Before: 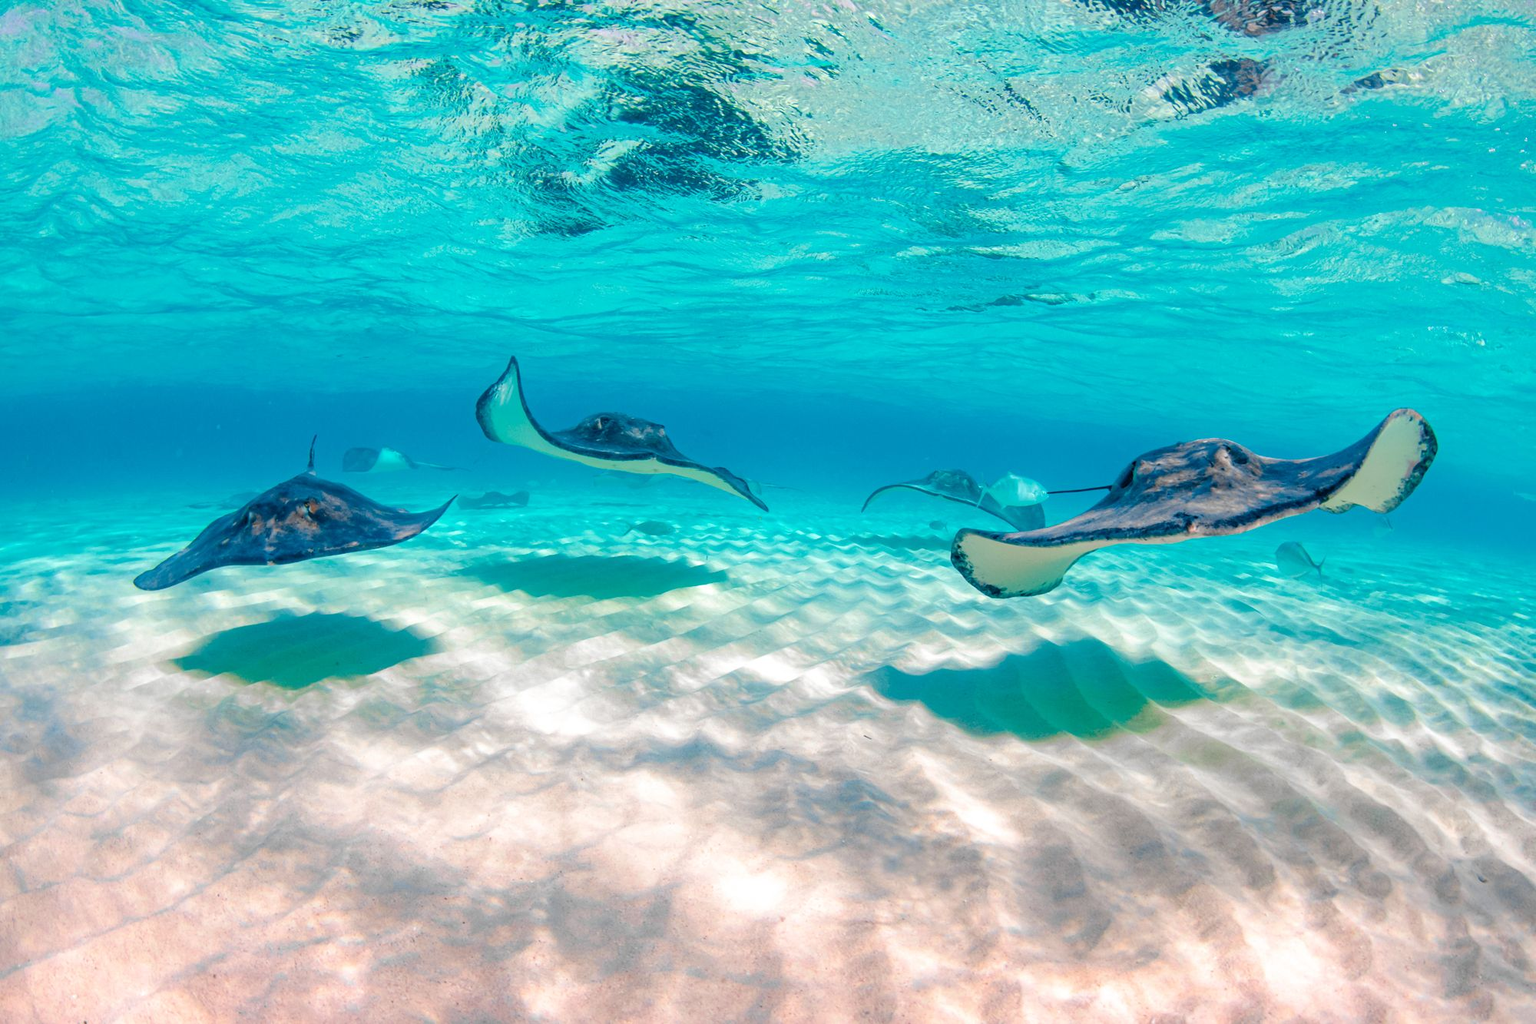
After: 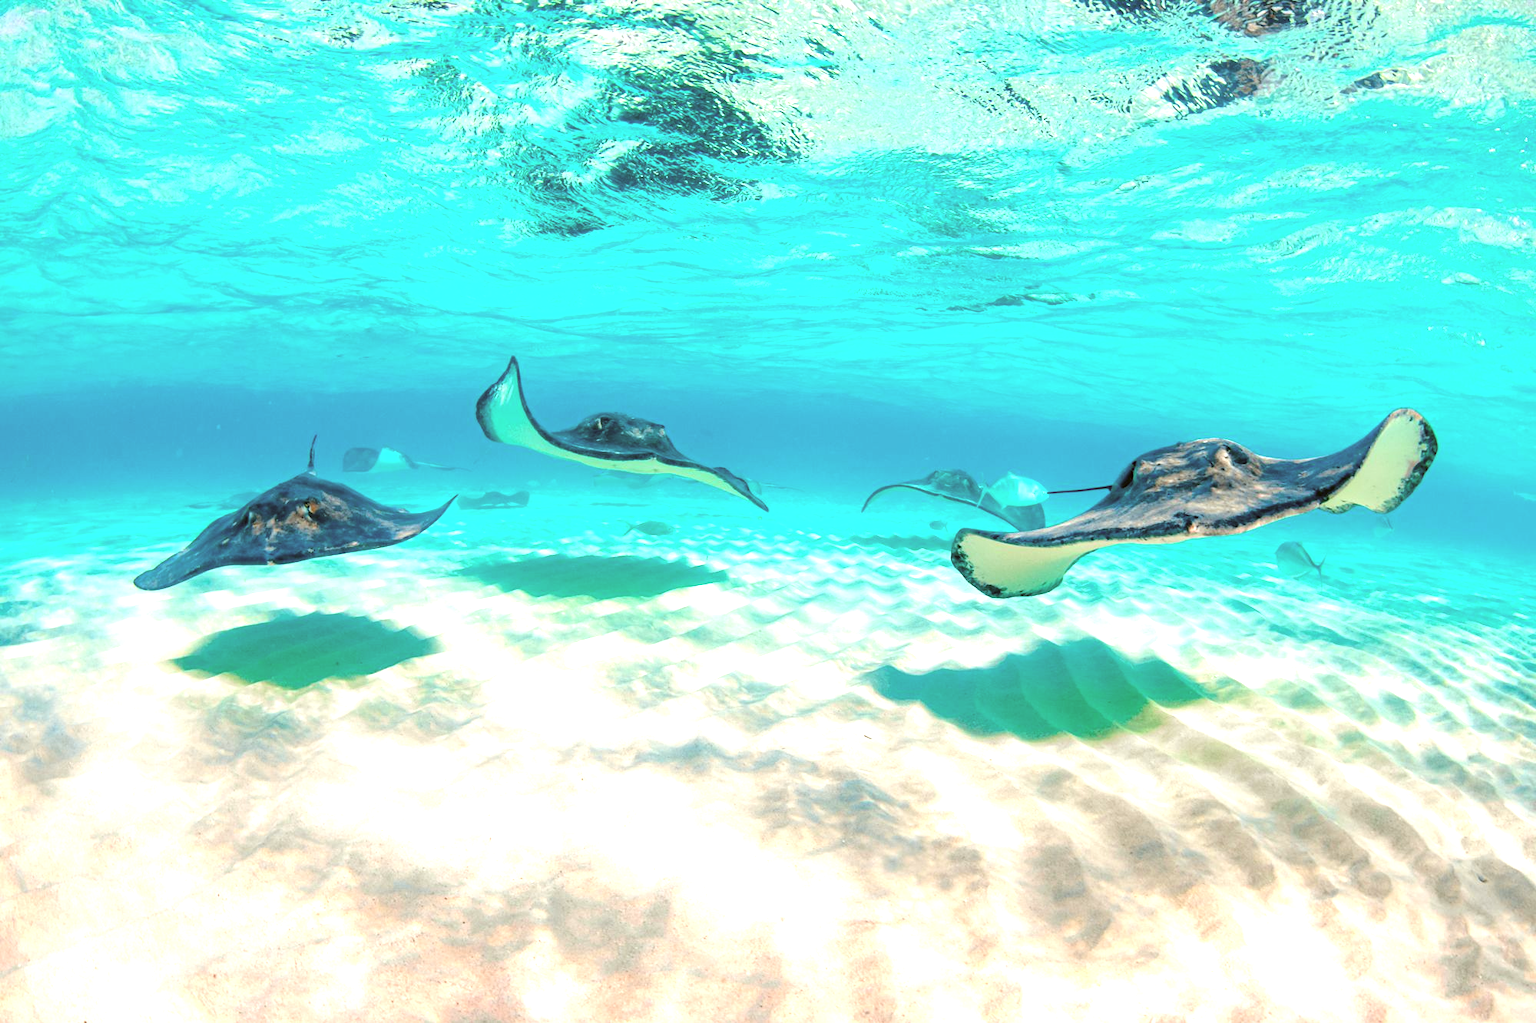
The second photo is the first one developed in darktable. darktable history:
exposure: black level correction 0, exposure 0.499 EV, compensate highlight preservation false
tone equalizer: -8 EV -0.419 EV, -7 EV -0.399 EV, -6 EV -0.341 EV, -5 EV -0.215 EV, -3 EV 0.219 EV, -2 EV 0.32 EV, -1 EV 0.404 EV, +0 EV 0.406 EV, edges refinement/feathering 500, mask exposure compensation -1.57 EV, preserve details no
color correction: highlights a* -1.78, highlights b* 10.11, shadows a* 0.812, shadows b* 18.63
